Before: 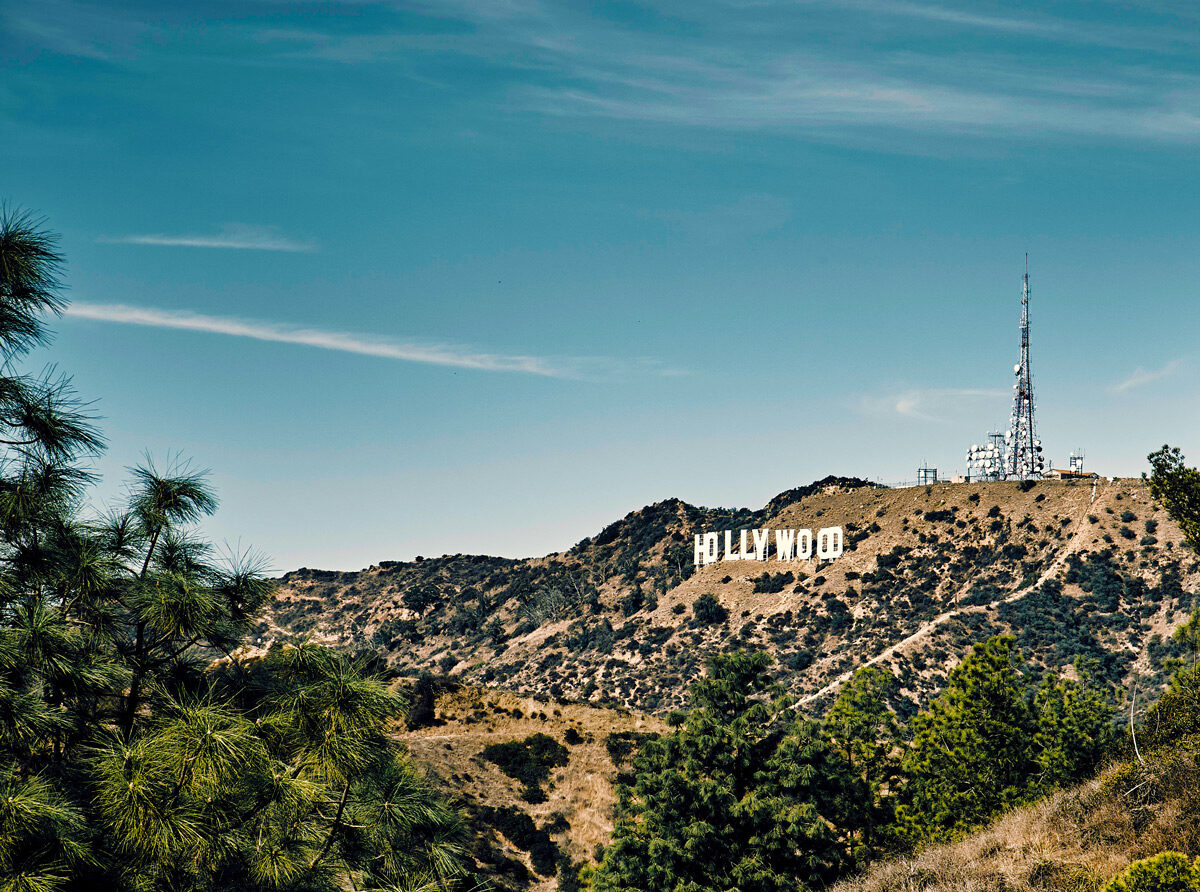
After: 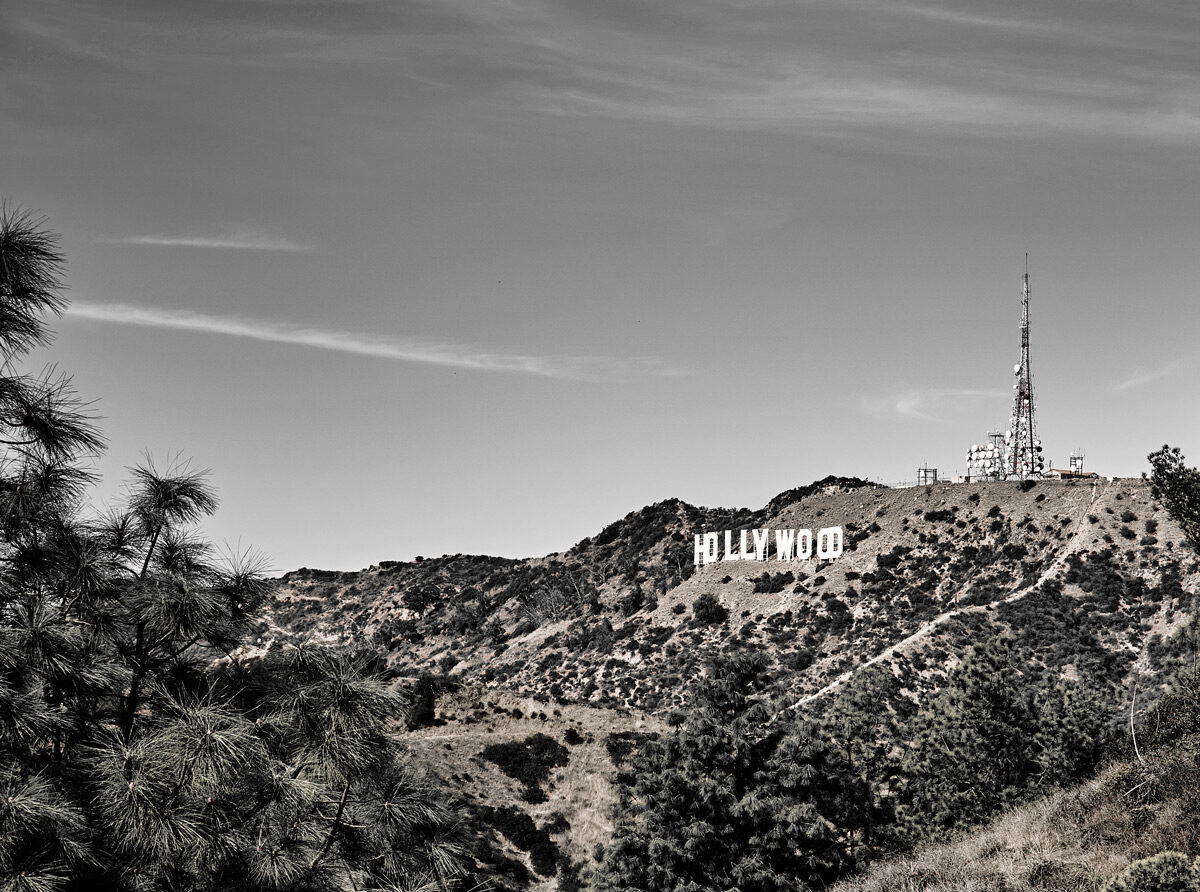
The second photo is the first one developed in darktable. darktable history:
contrast brightness saturation: saturation 0.1
color zones: curves: ch1 [(0, 0.831) (0.08, 0.771) (0.157, 0.268) (0.241, 0.207) (0.562, -0.005) (0.714, -0.013) (0.876, 0.01) (1, 0.831)], mix 33.24%
